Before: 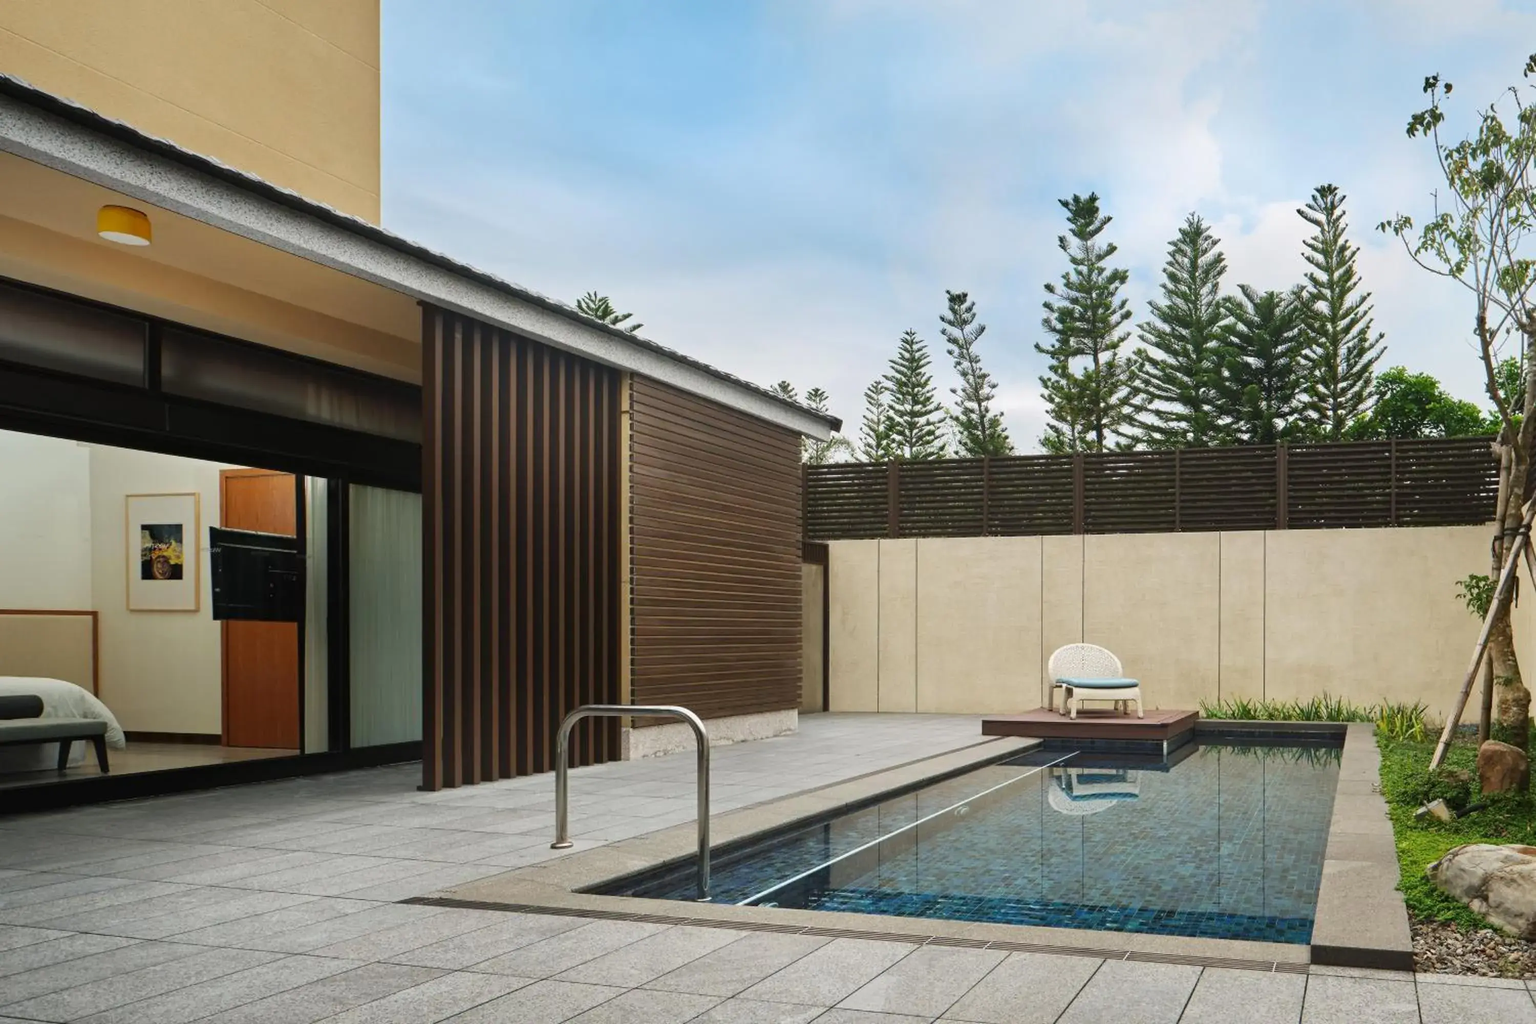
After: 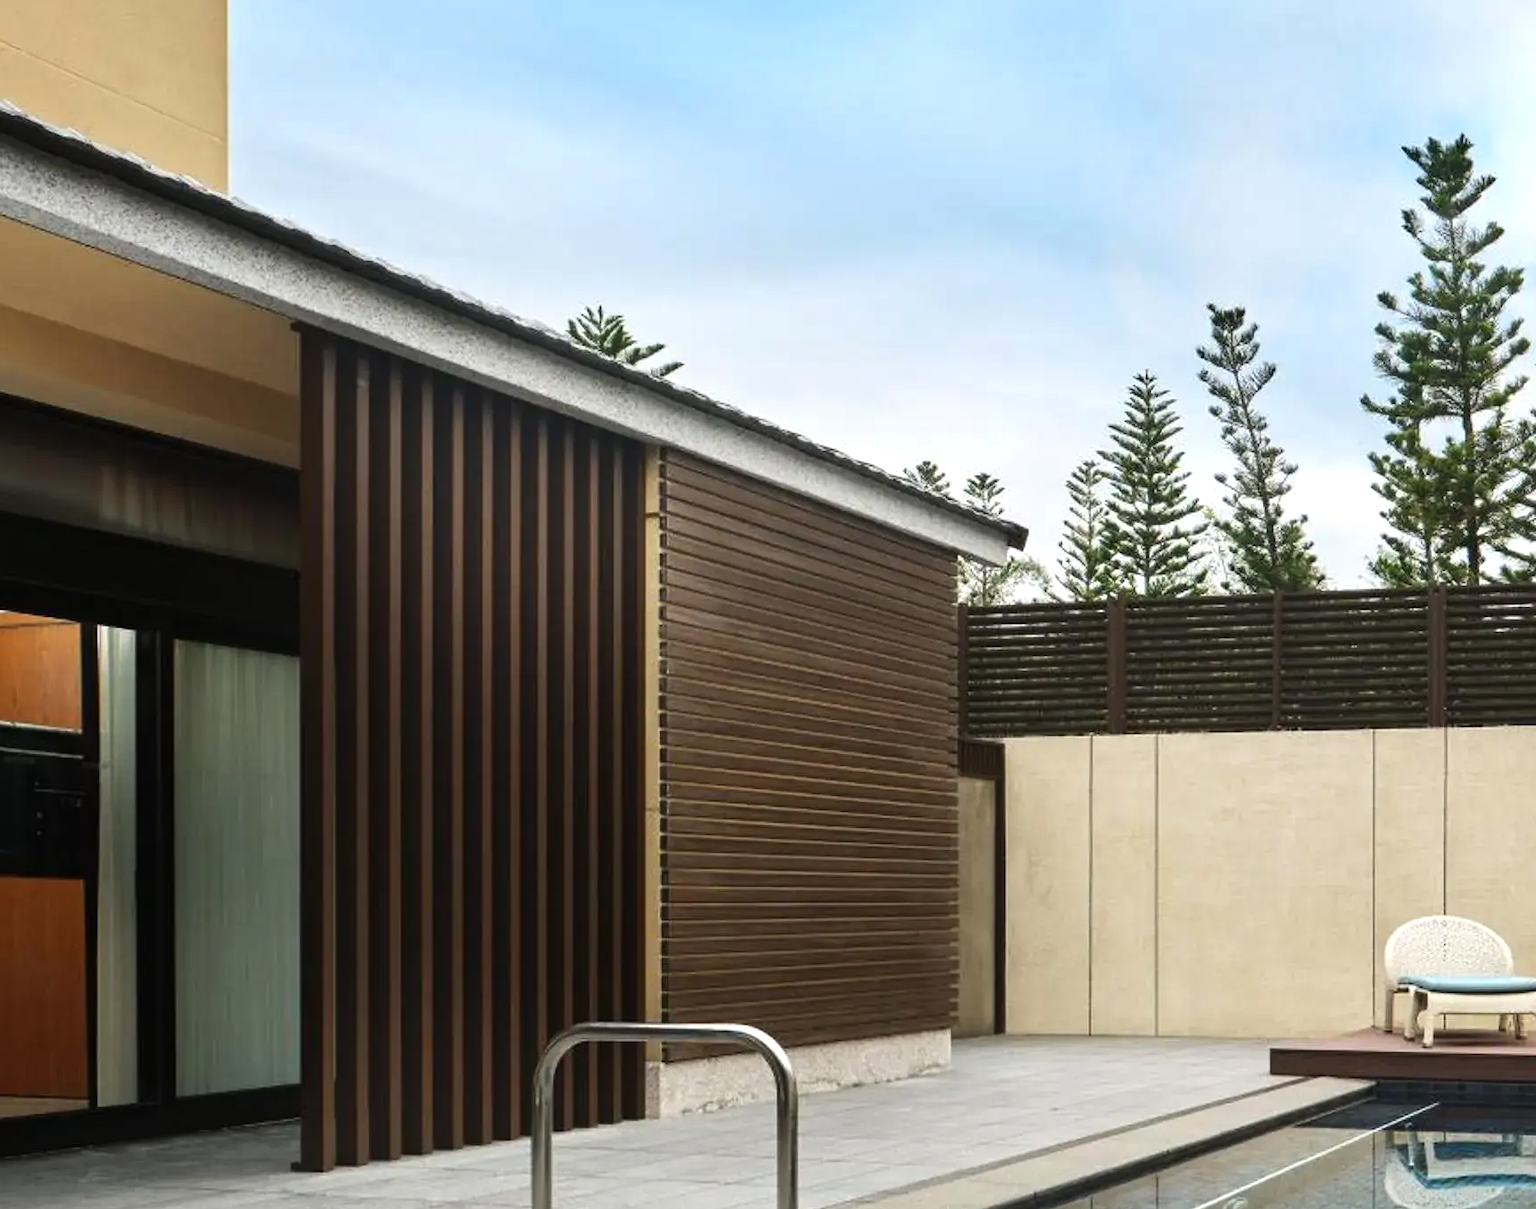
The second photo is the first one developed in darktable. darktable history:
tone equalizer: -8 EV -0.417 EV, -7 EV -0.389 EV, -6 EV -0.333 EV, -5 EV -0.222 EV, -3 EV 0.222 EV, -2 EV 0.333 EV, -1 EV 0.389 EV, +0 EV 0.417 EV, edges refinement/feathering 500, mask exposure compensation -1.57 EV, preserve details no
crop: left 16.202%, top 11.208%, right 26.045%, bottom 20.557%
